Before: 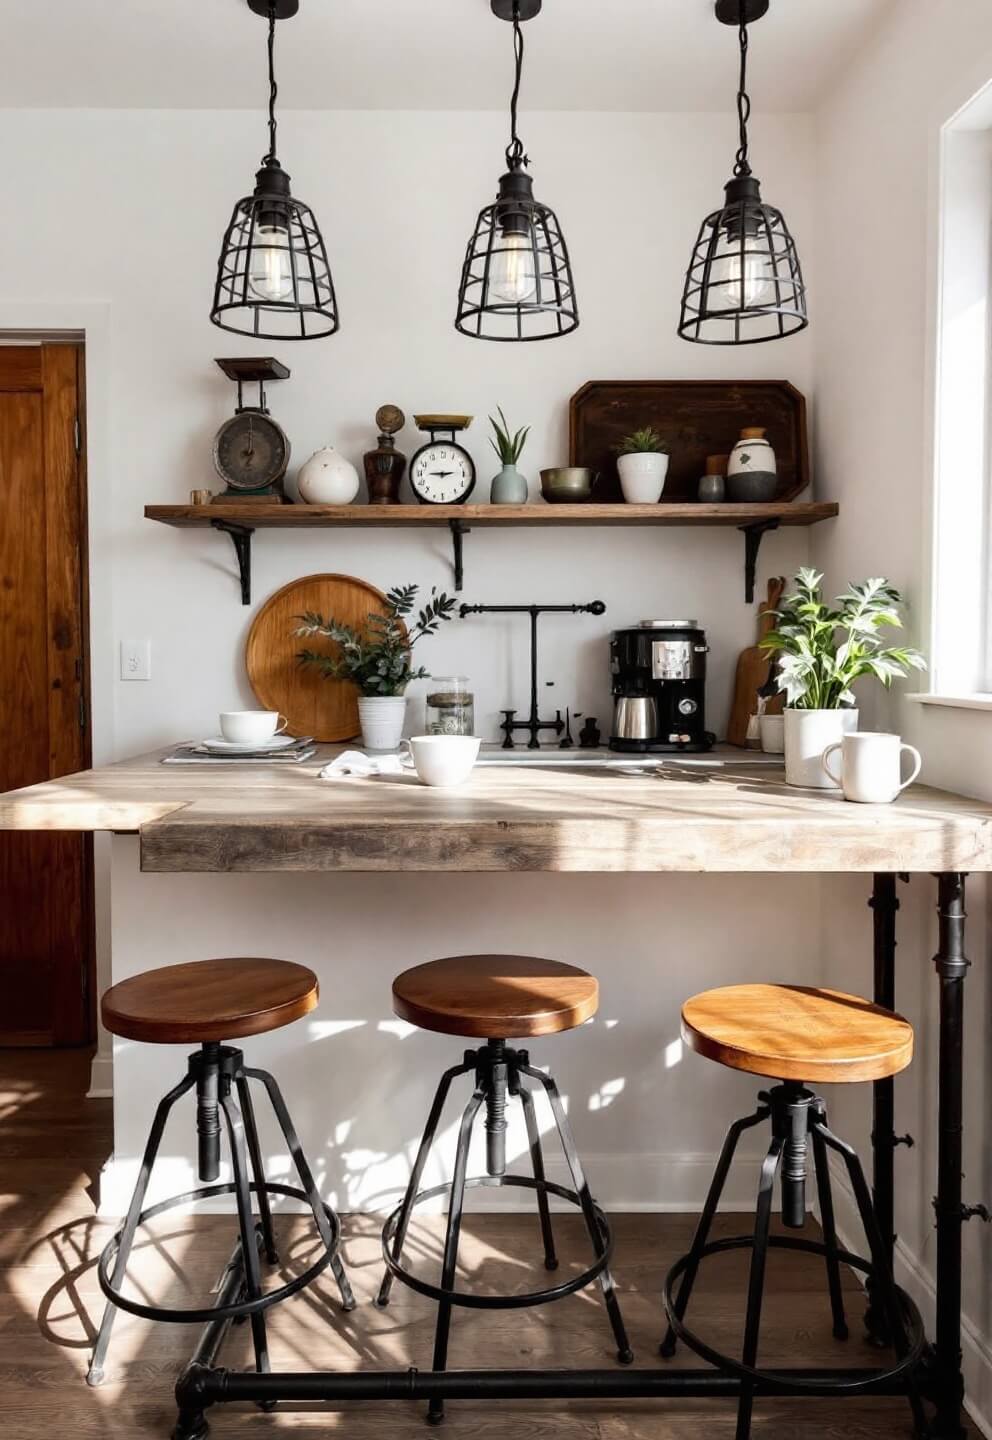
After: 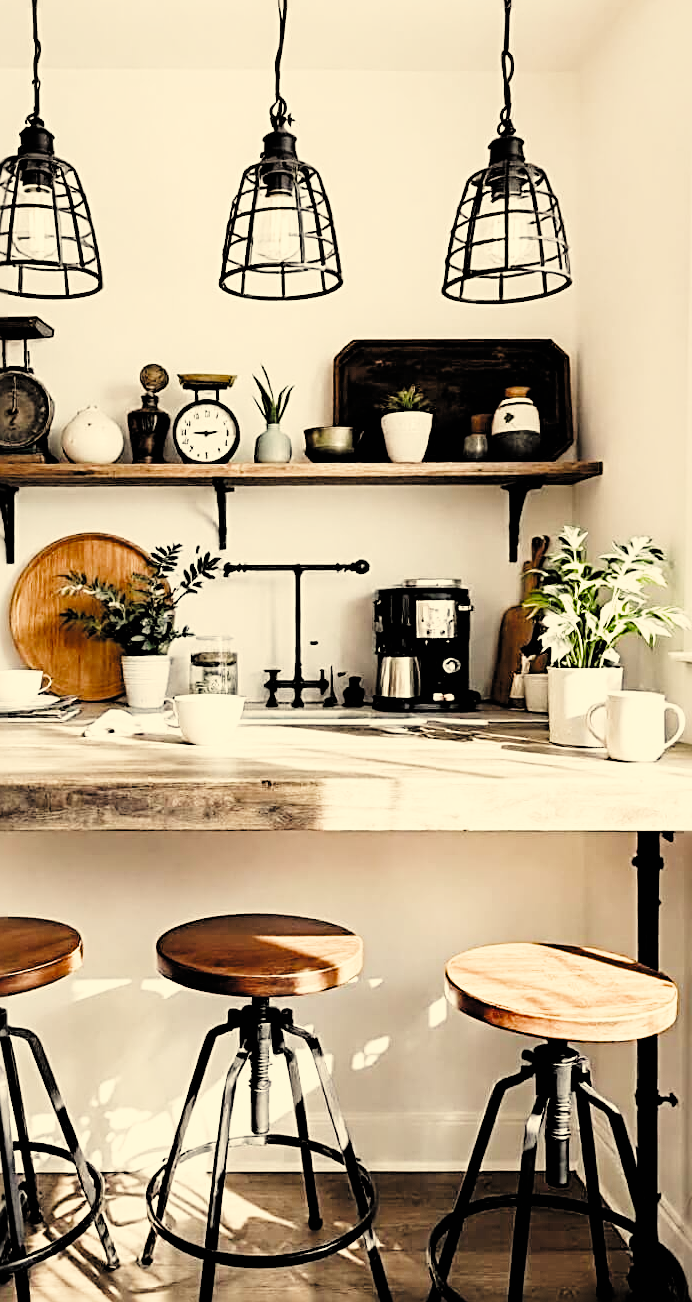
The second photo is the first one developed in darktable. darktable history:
sharpen: radius 3.058, amount 0.757
crop and rotate: left 23.812%, top 2.853%, right 6.33%, bottom 6.712%
color correction: highlights a* 1.39, highlights b* 17.67
filmic rgb: black relative exposure -3.85 EV, white relative exposure 3.48 EV, hardness 2.6, contrast 1.102, color science v4 (2020)
exposure: black level correction 0, exposure 0.899 EV, compensate highlight preservation false
tone curve: curves: ch0 [(0, 0.003) (0.056, 0.041) (0.211, 0.187) (0.482, 0.519) (0.836, 0.864) (0.997, 0.984)]; ch1 [(0, 0) (0.276, 0.206) (0.393, 0.364) (0.482, 0.471) (0.506, 0.5) (0.523, 0.523) (0.572, 0.604) (0.635, 0.665) (0.695, 0.759) (1, 1)]; ch2 [(0, 0) (0.438, 0.456) (0.473, 0.47) (0.503, 0.503) (0.536, 0.527) (0.562, 0.584) (0.612, 0.61) (0.679, 0.72) (1, 1)], preserve colors none
